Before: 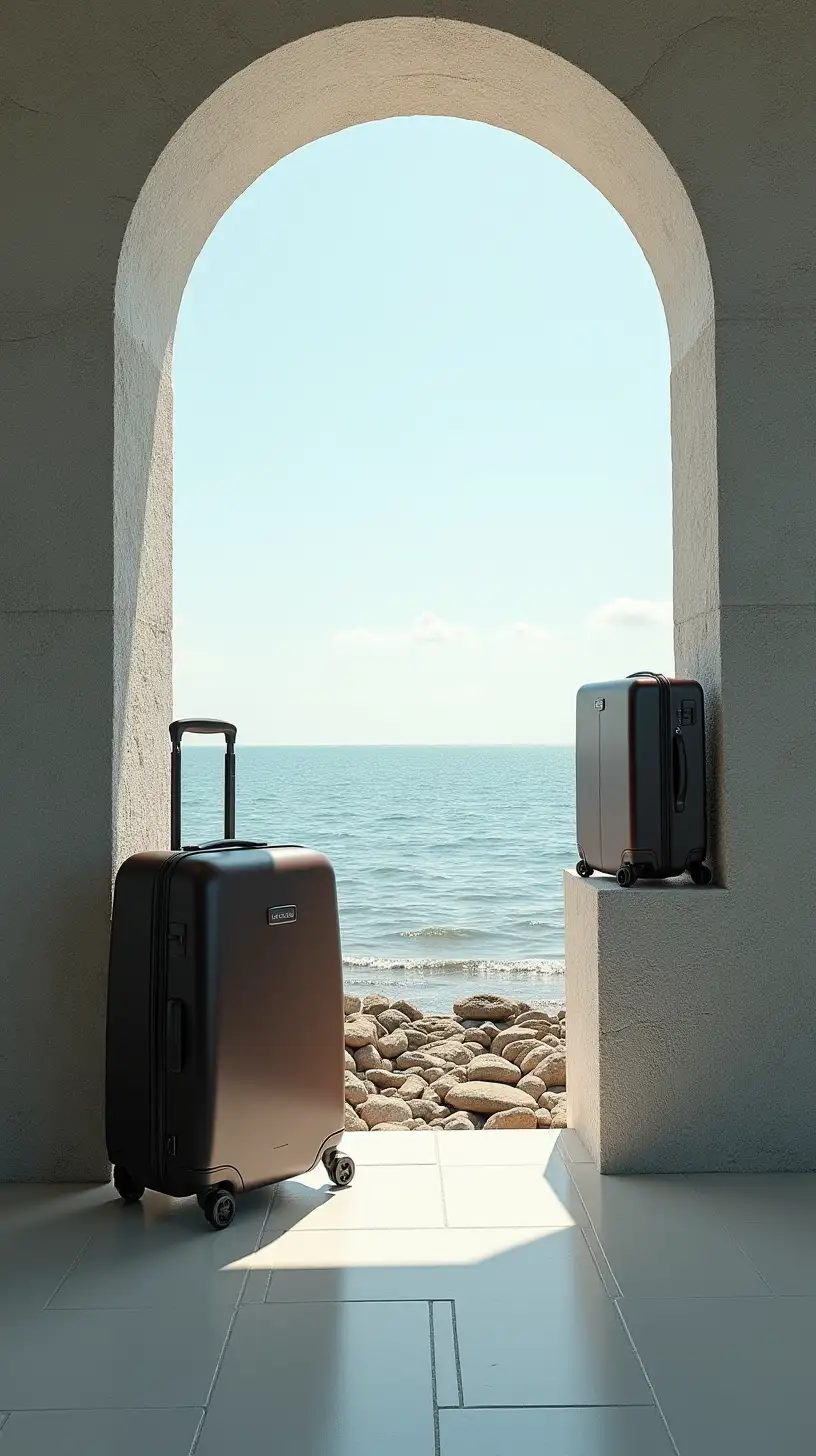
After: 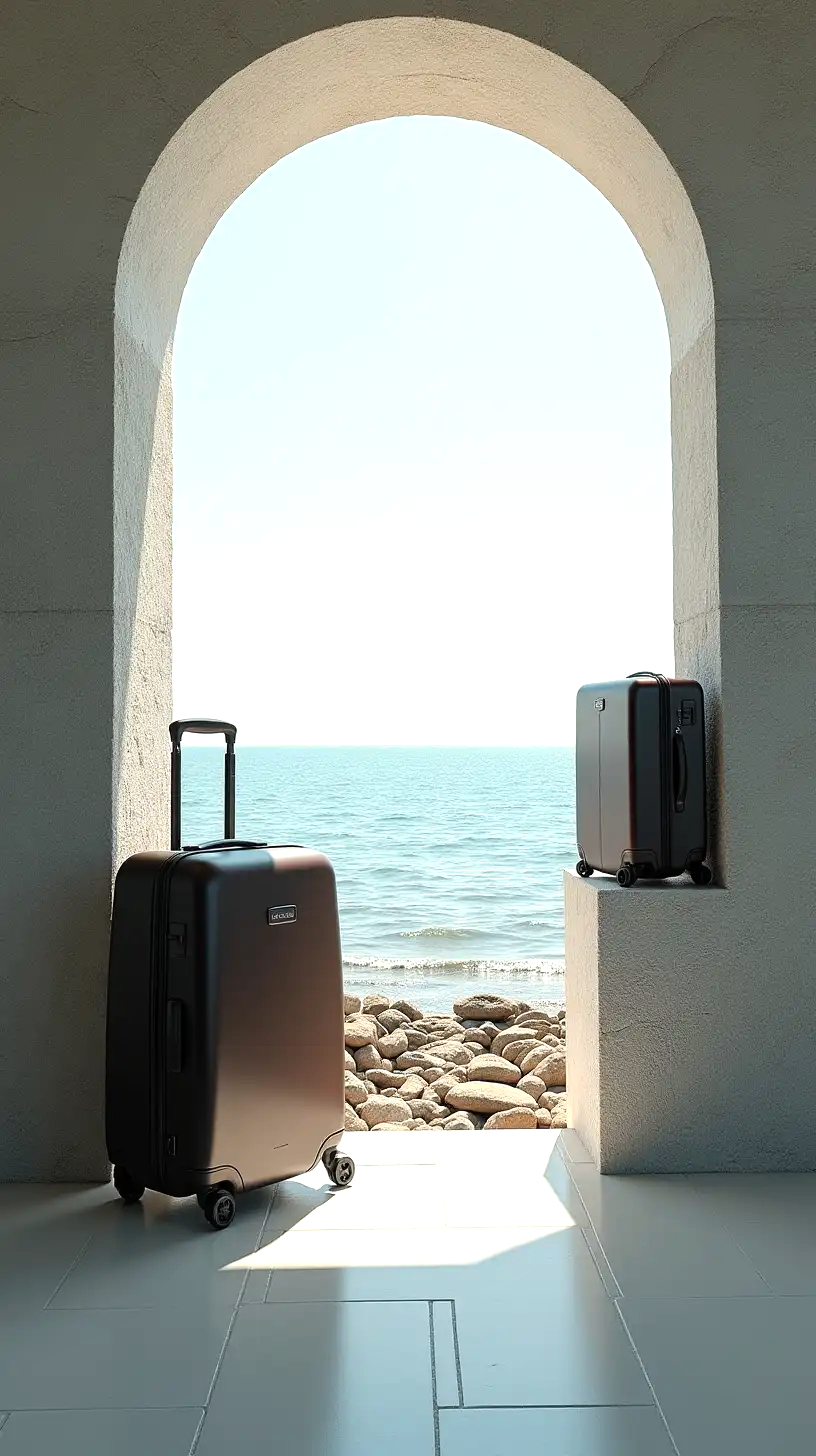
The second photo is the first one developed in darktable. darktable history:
tone equalizer: -8 EV -0.446 EV, -7 EV -0.429 EV, -6 EV -0.345 EV, -5 EV -0.202 EV, -3 EV 0.2 EV, -2 EV 0.339 EV, -1 EV 0.368 EV, +0 EV 0.428 EV
